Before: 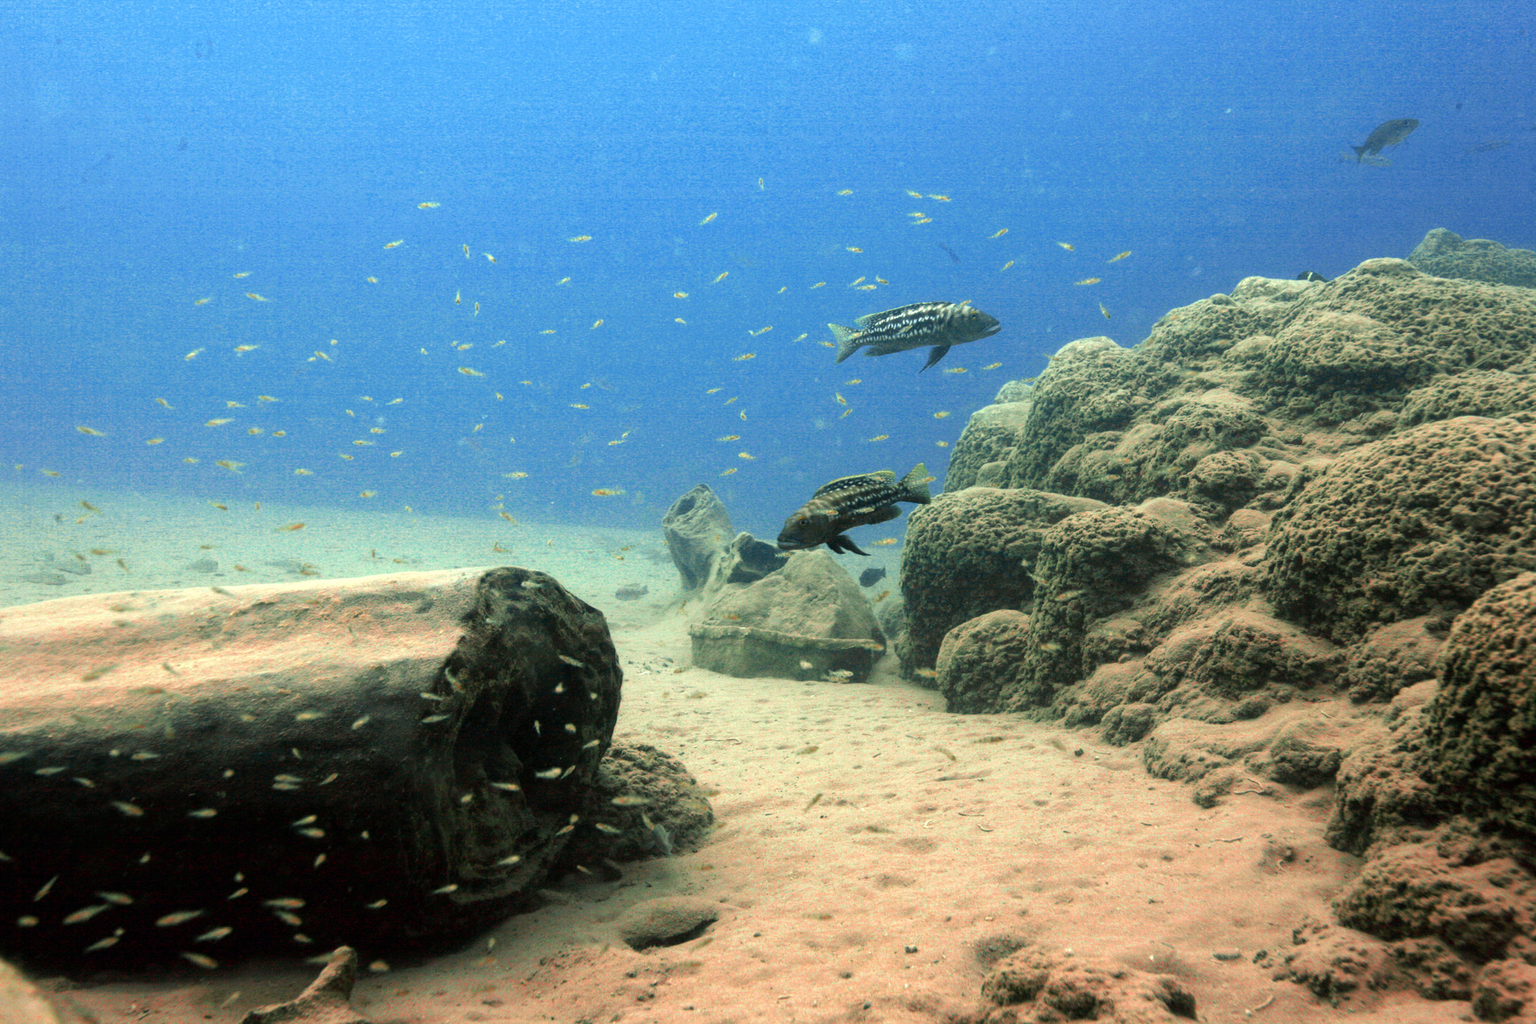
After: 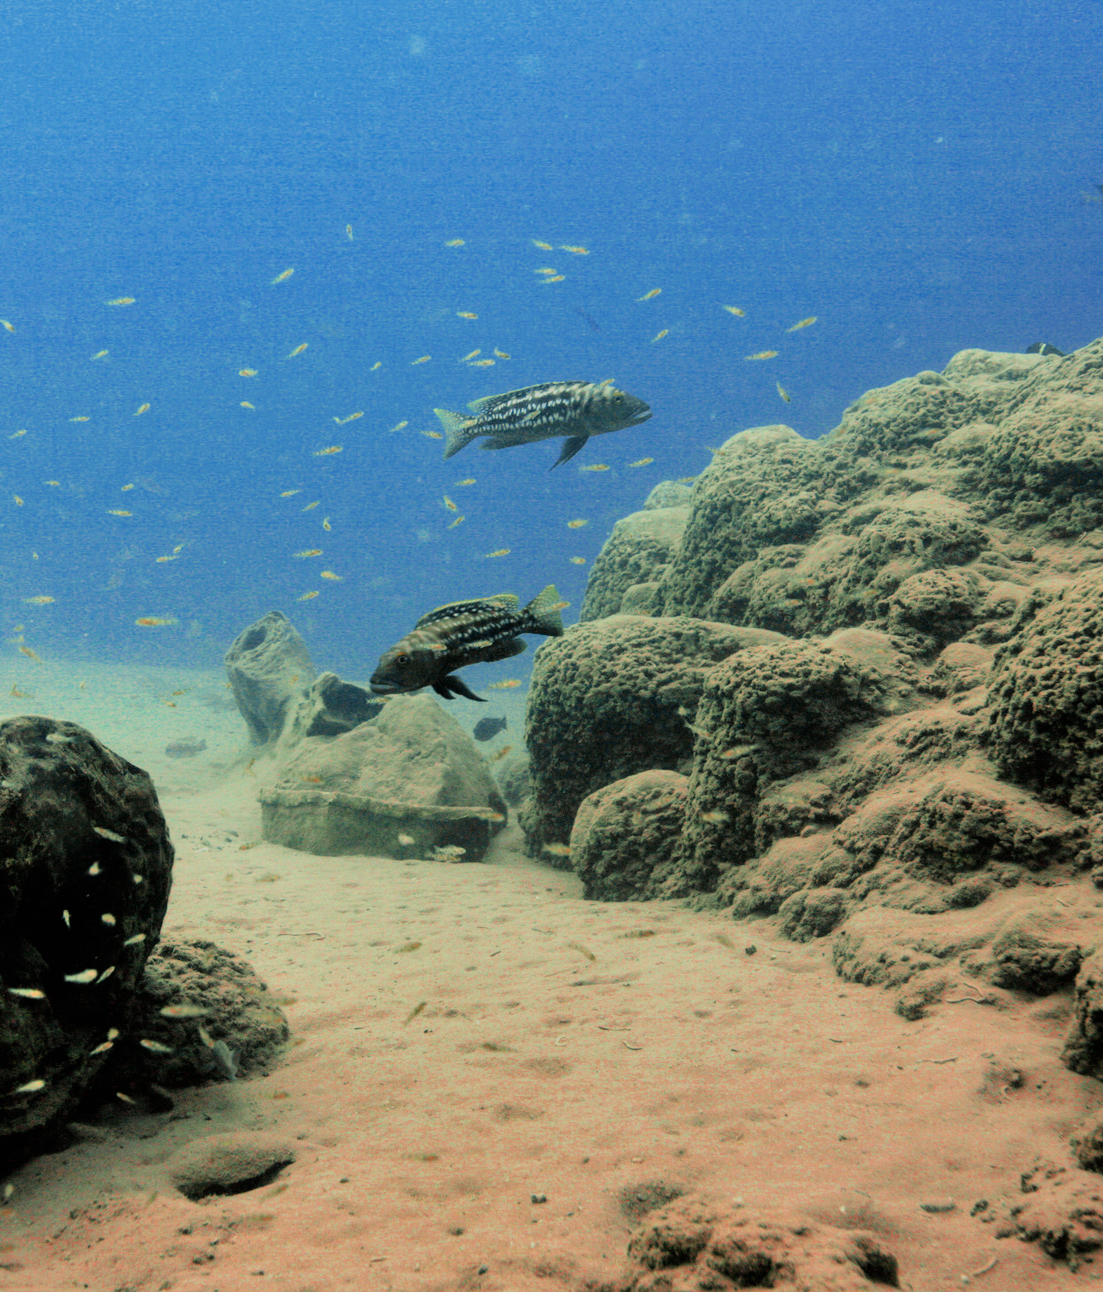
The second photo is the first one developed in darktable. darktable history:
shadows and highlights: low approximation 0.01, soften with gaussian
filmic rgb: black relative exposure -6.9 EV, white relative exposure 5.94 EV, hardness 2.71, color science v6 (2022), iterations of high-quality reconstruction 0
crop: left 31.58%, top 0.008%, right 11.564%
